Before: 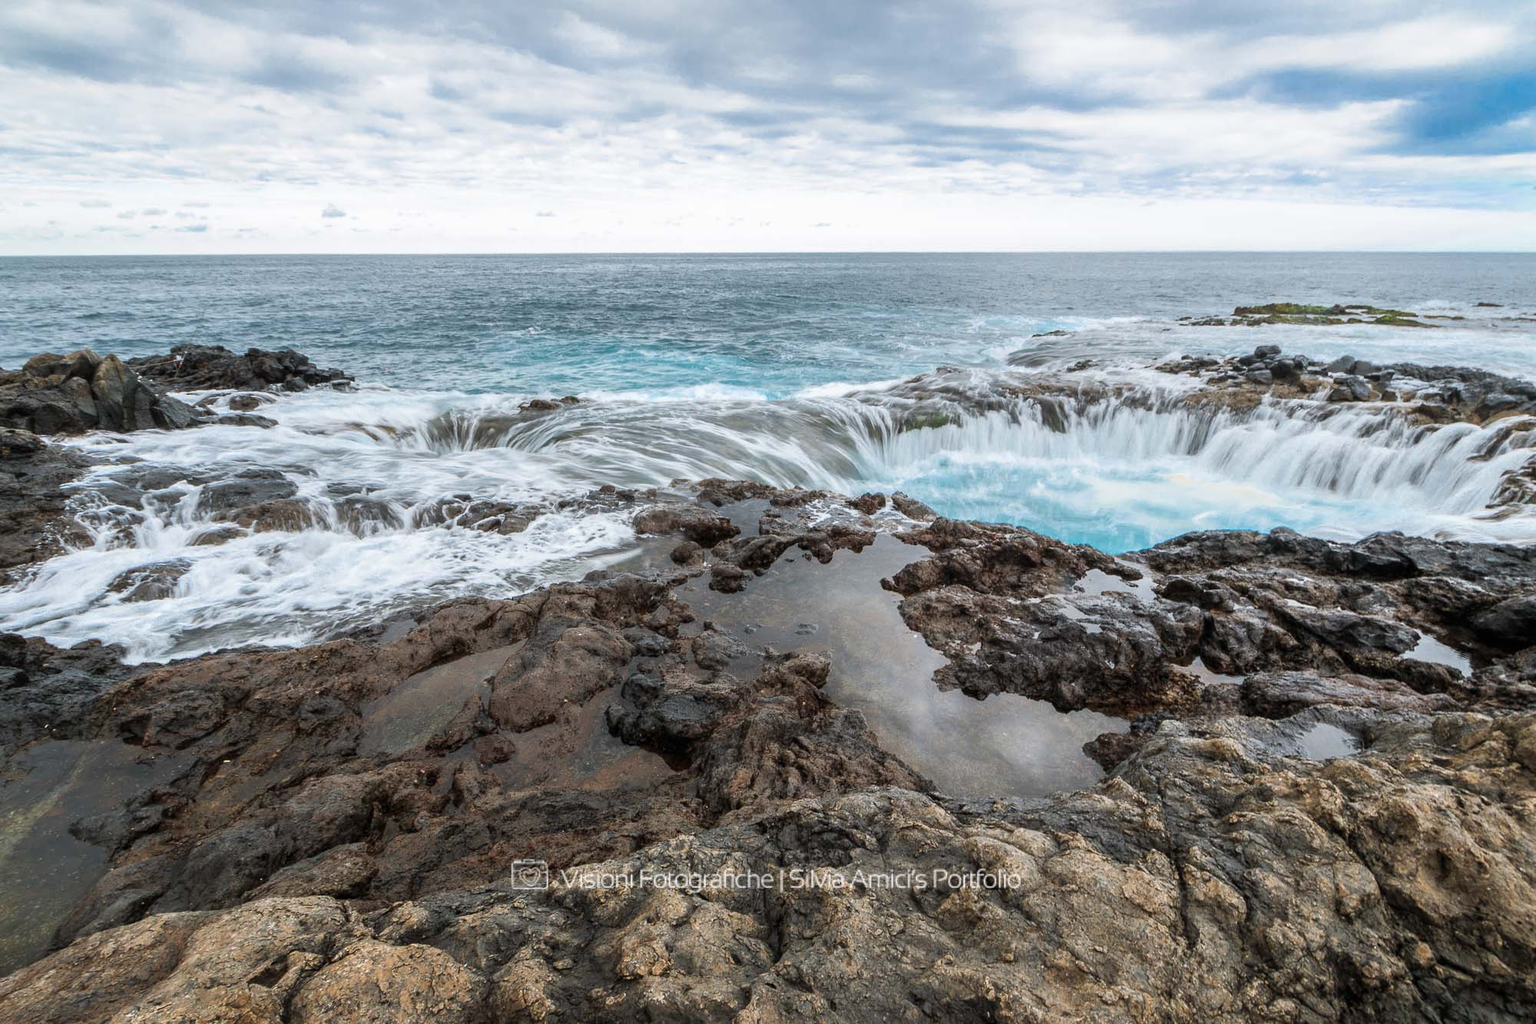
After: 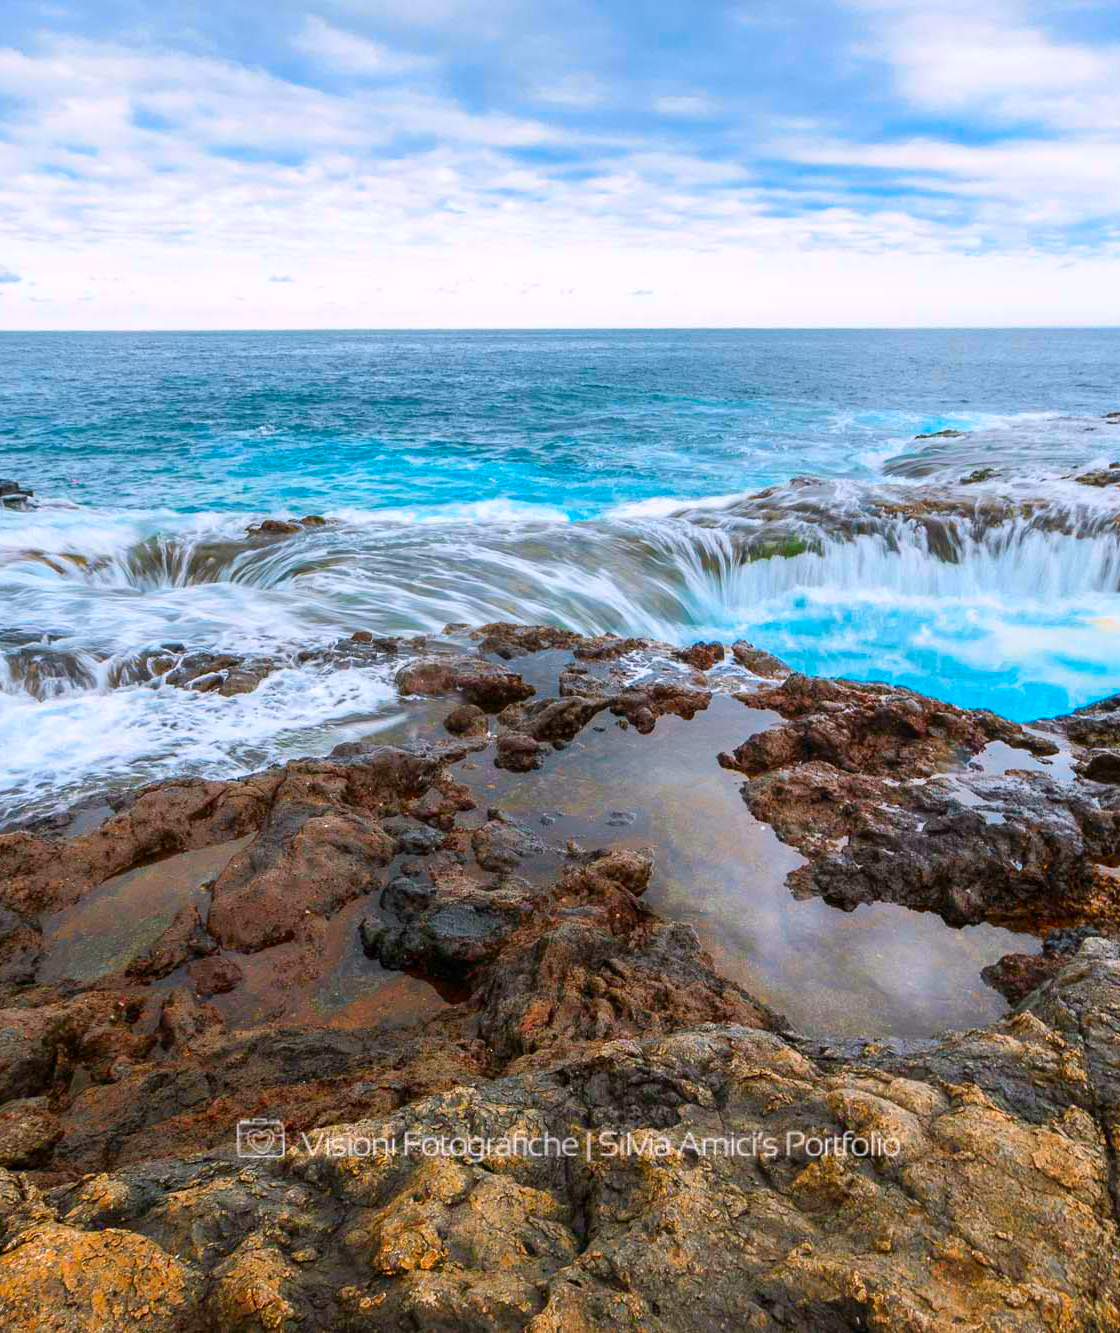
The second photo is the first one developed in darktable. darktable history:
crop: left 21.458%, right 22.525%
tone equalizer: edges refinement/feathering 500, mask exposure compensation -1.57 EV, preserve details no
color correction: highlights a* 1.54, highlights b* -1.63, saturation 2.46
